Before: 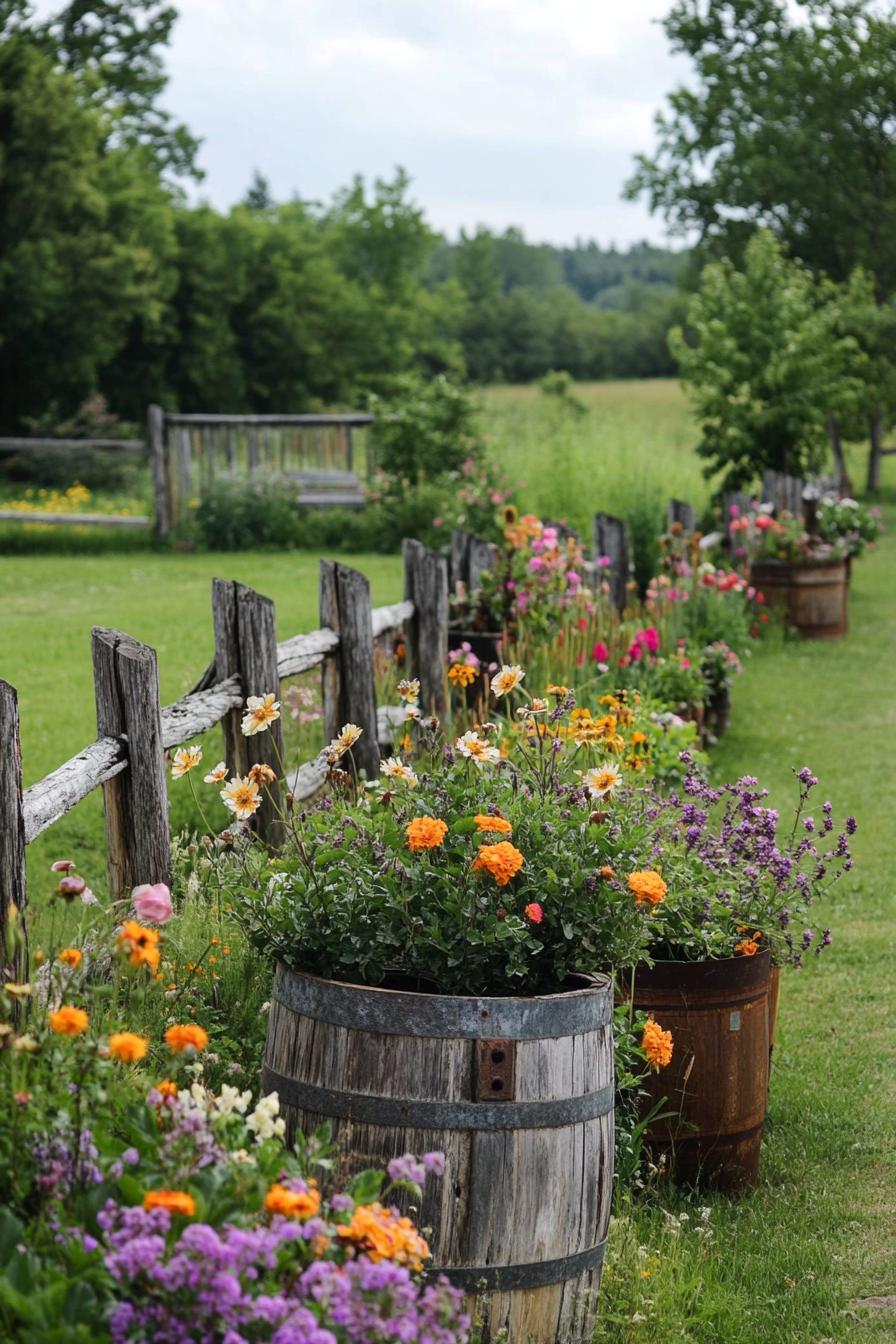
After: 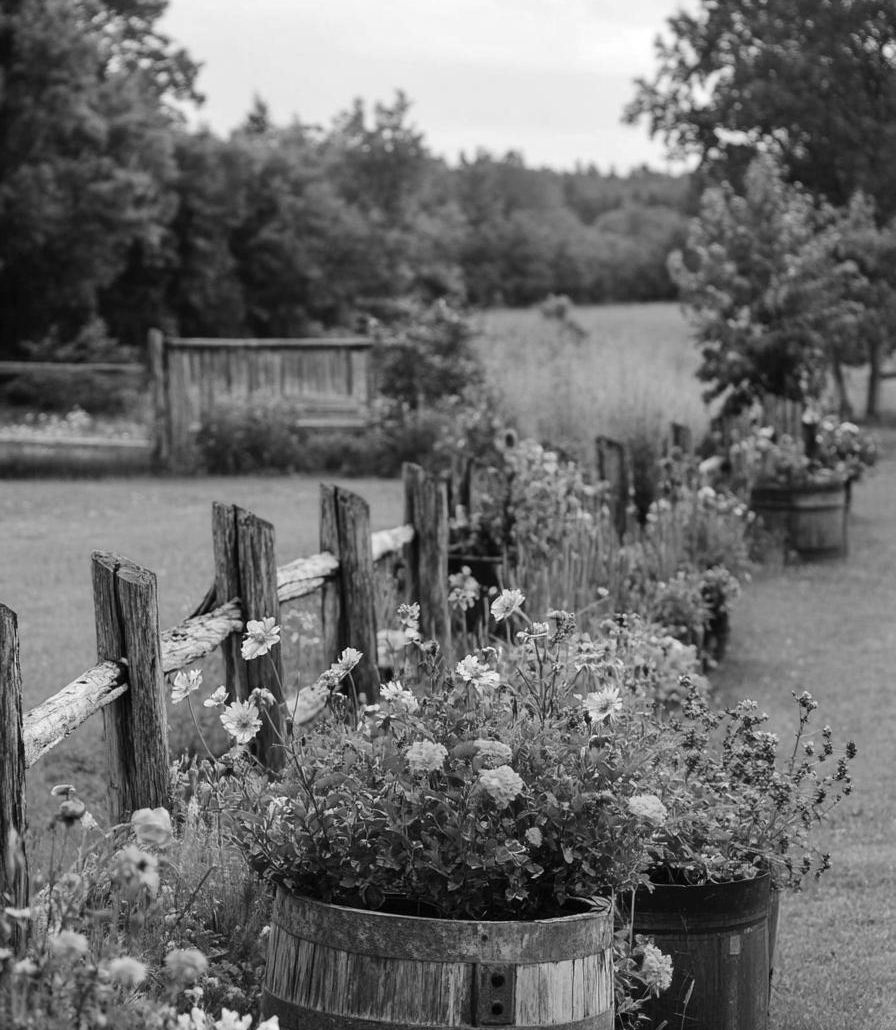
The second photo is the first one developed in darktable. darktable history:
white balance: red 1.004, blue 1.024
color zones: curves: ch1 [(0, -0.394) (0.143, -0.394) (0.286, -0.394) (0.429, -0.392) (0.571, -0.391) (0.714, -0.391) (0.857, -0.391) (1, -0.394)]
crop: top 5.667%, bottom 17.637%
